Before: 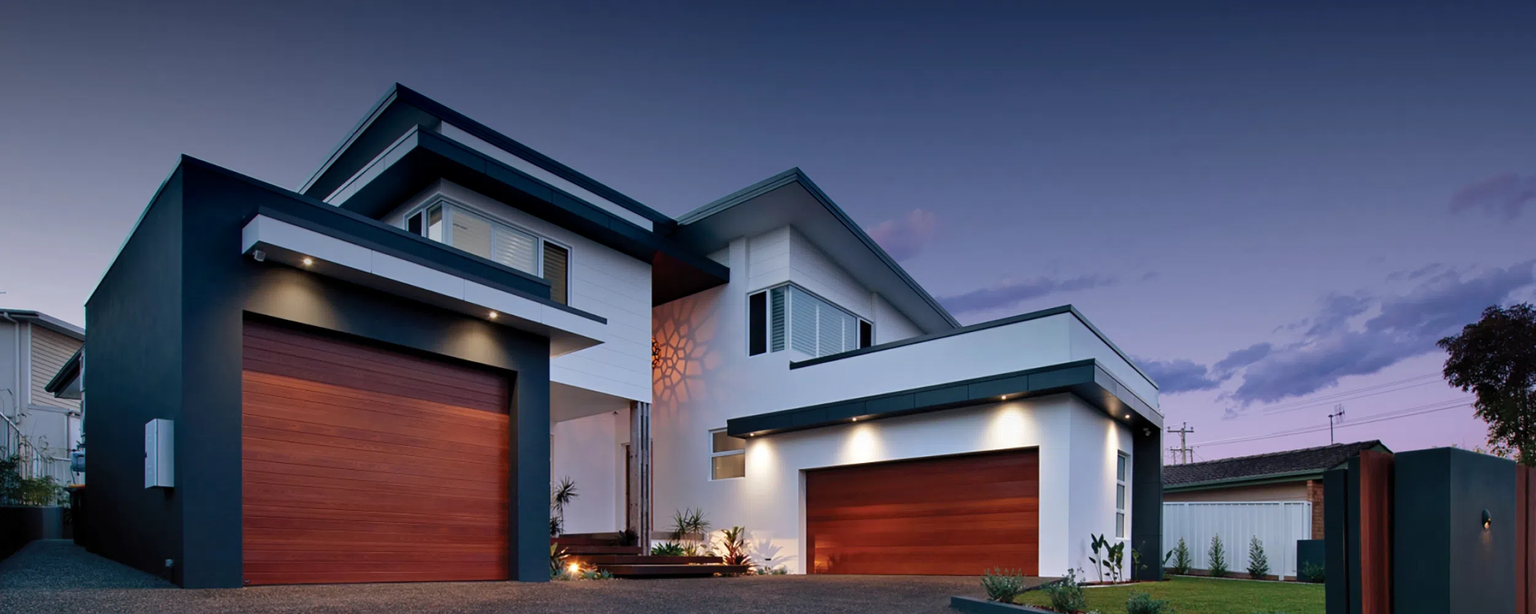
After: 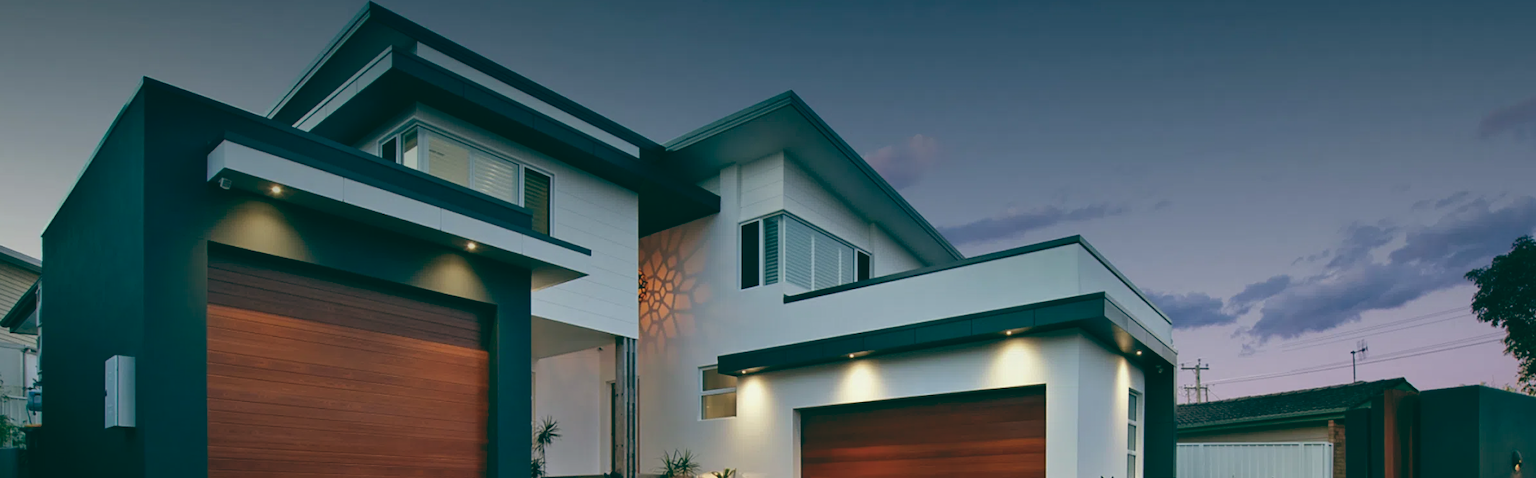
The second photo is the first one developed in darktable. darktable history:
tone equalizer: on, module defaults
fill light: on, module defaults
color balance: lift [1.005, 0.99, 1.007, 1.01], gamma [1, 1.034, 1.032, 0.966], gain [0.873, 1.055, 1.067, 0.933]
crop and rotate: left 2.991%, top 13.302%, right 1.981%, bottom 12.636%
